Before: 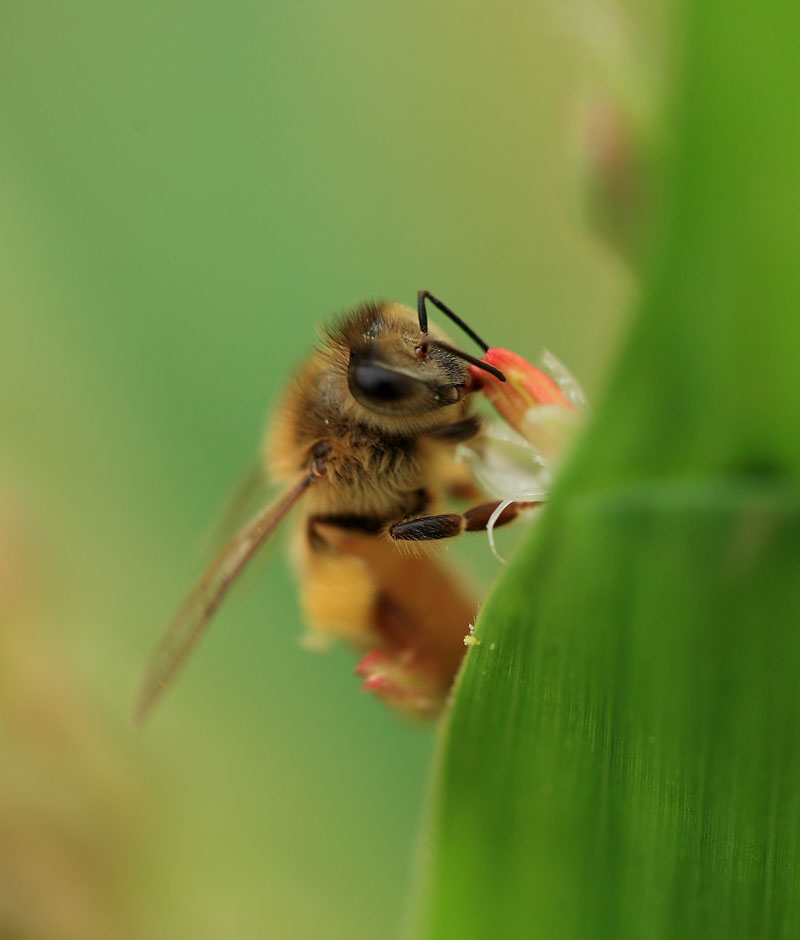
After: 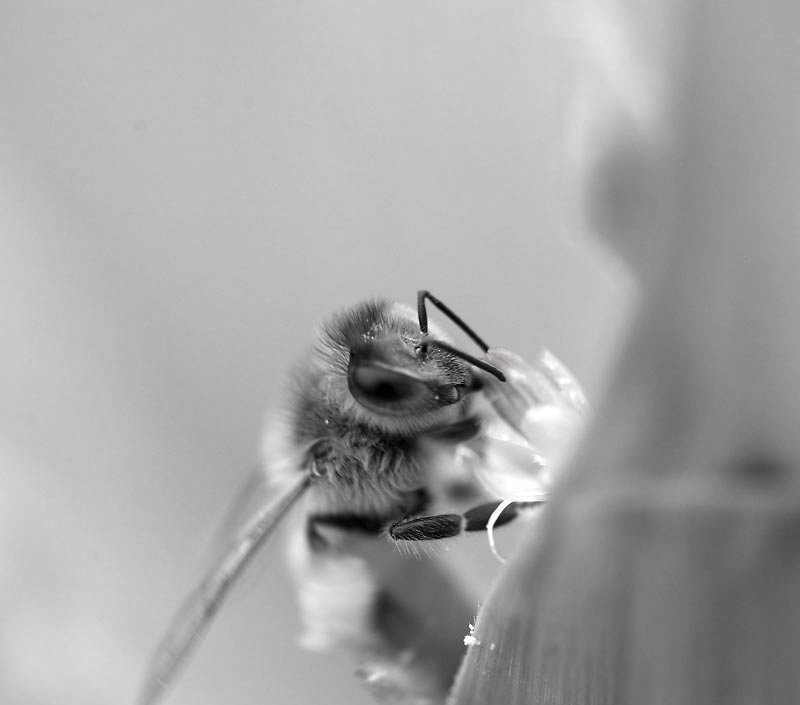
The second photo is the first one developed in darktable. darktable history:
crop: bottom 24.973%
color balance rgb: perceptual saturation grading › global saturation 20%, perceptual saturation grading › highlights -50.066%, perceptual saturation grading › shadows 30.523%, perceptual brilliance grading › global brilliance 25.027%, global vibrance 20%
contrast brightness saturation: saturation -0.987
